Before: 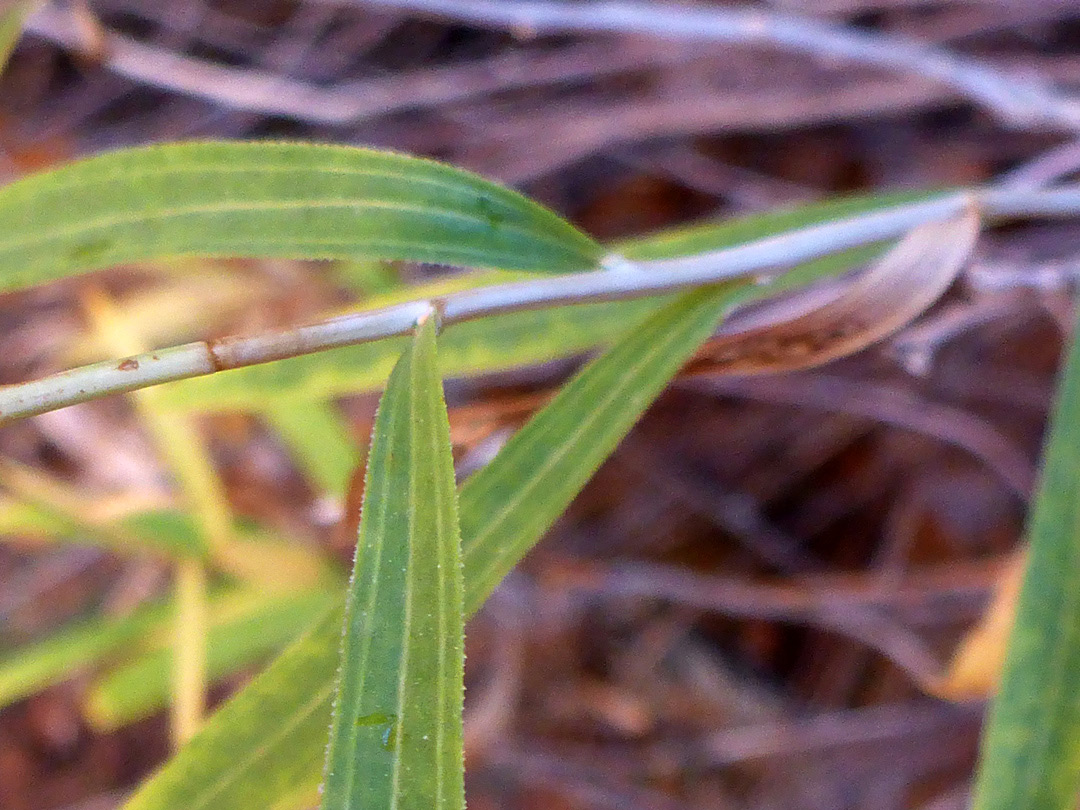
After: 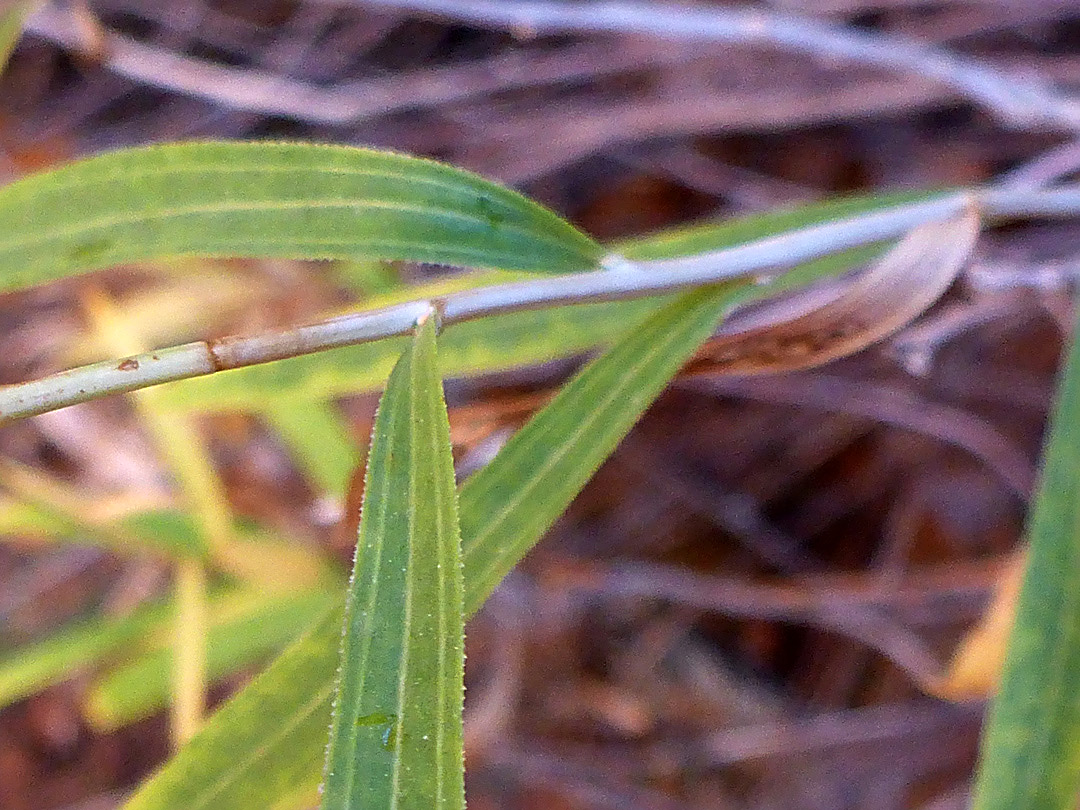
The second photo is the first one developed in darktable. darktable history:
sharpen: radius 2.533, amount 0.632
